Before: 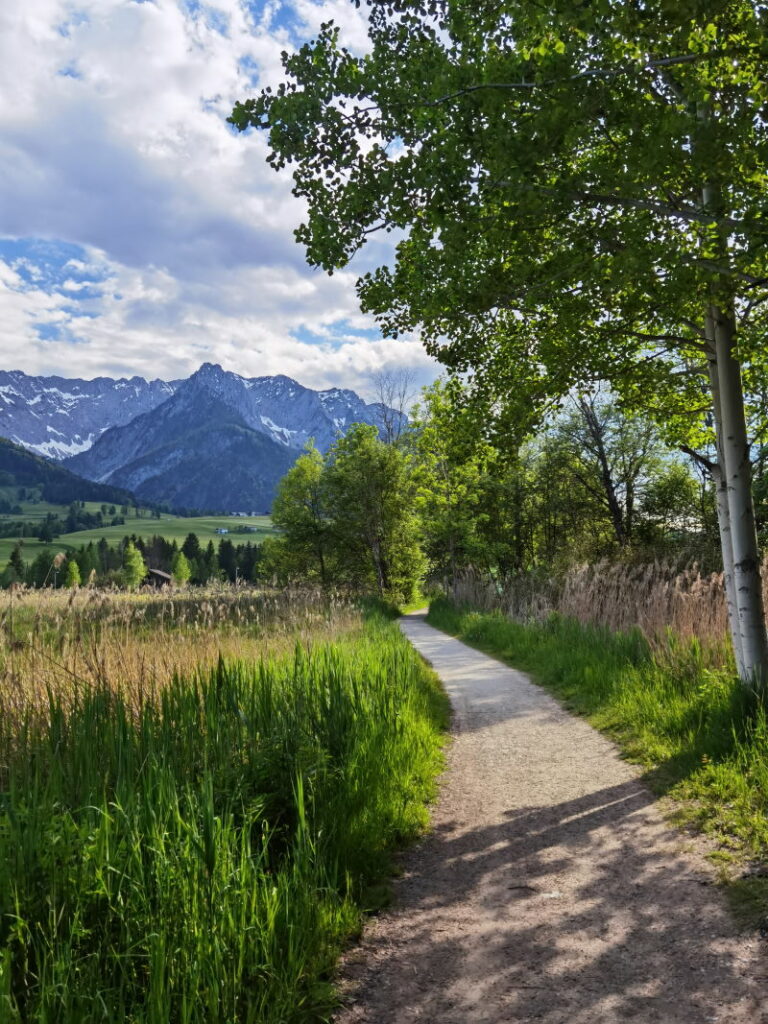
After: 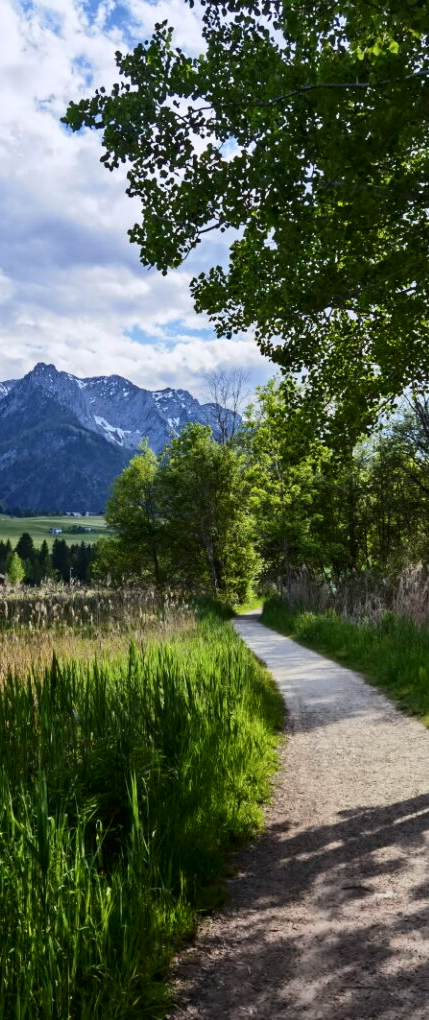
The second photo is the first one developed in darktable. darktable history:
exposure: exposure -0.157 EV, compensate highlight preservation false
contrast brightness saturation: contrast 0.22
white balance: red 0.98, blue 1.034
crop: left 21.674%, right 22.086%
